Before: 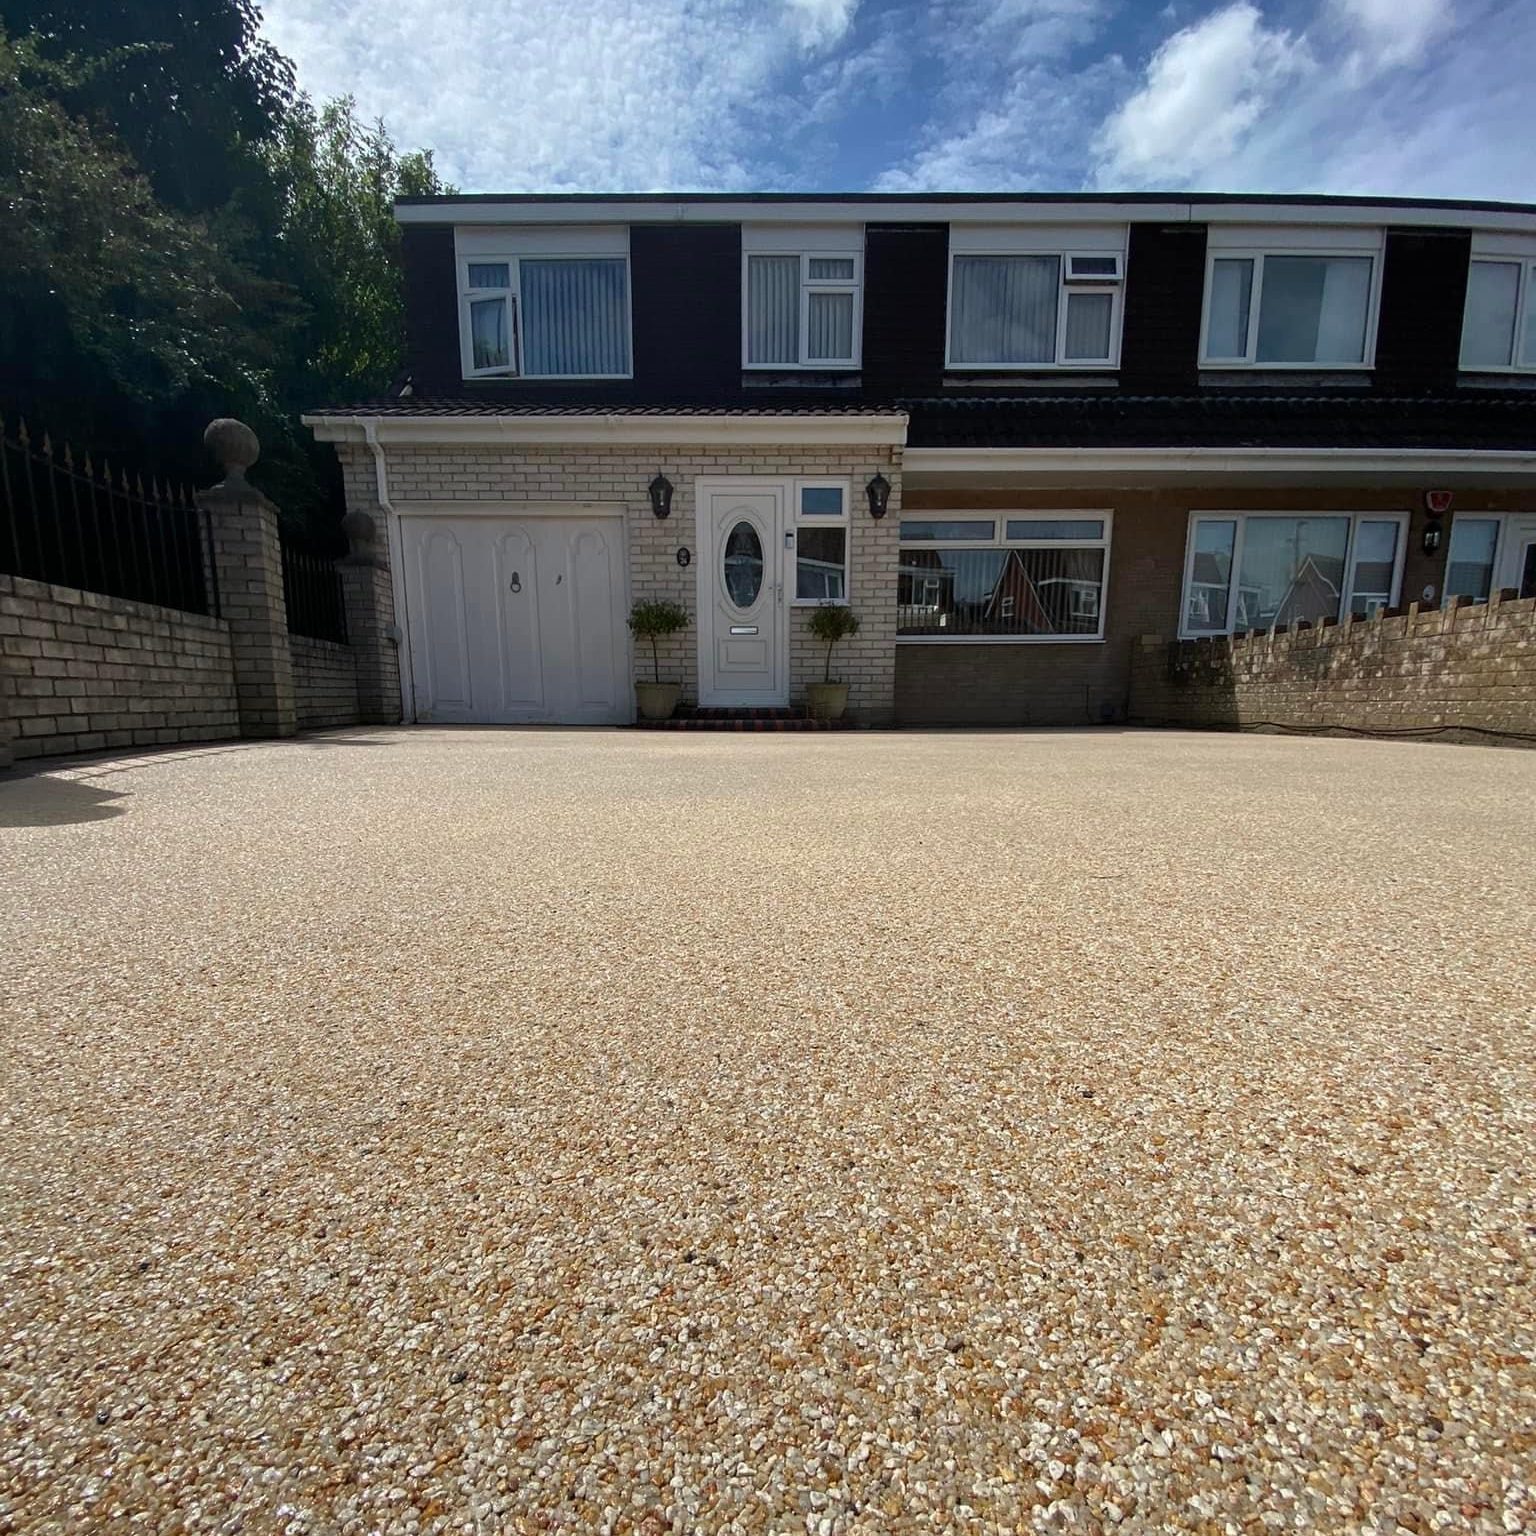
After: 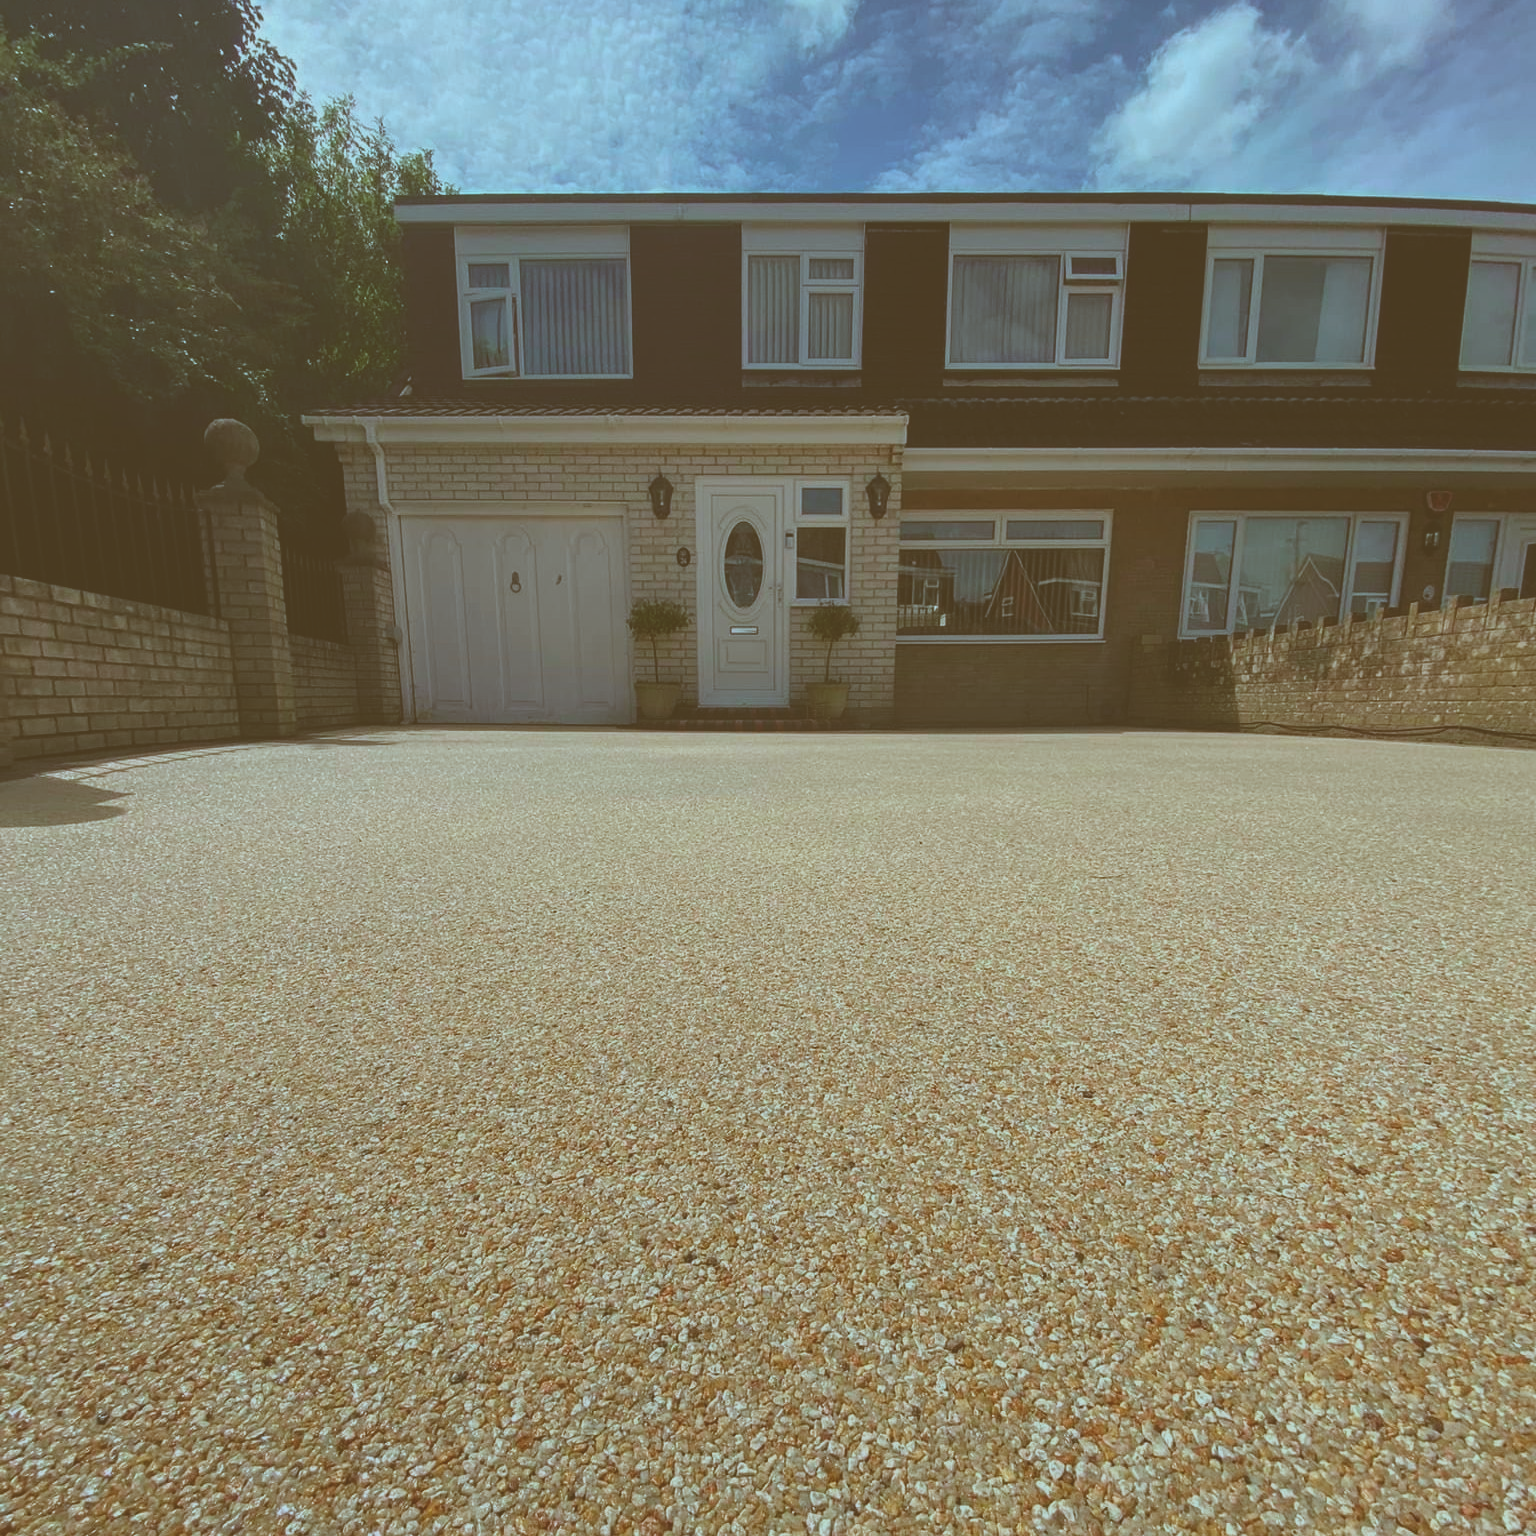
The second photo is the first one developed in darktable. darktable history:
local contrast: highlights 104%, shadows 98%, detail 119%, midtone range 0.2
color correction: highlights a* -13.84, highlights b* -15.91, shadows a* 10.36, shadows b* 30.04
exposure: black level correction -0.022, exposure -0.036 EV, compensate highlight preservation false
contrast brightness saturation: contrast -0.291
